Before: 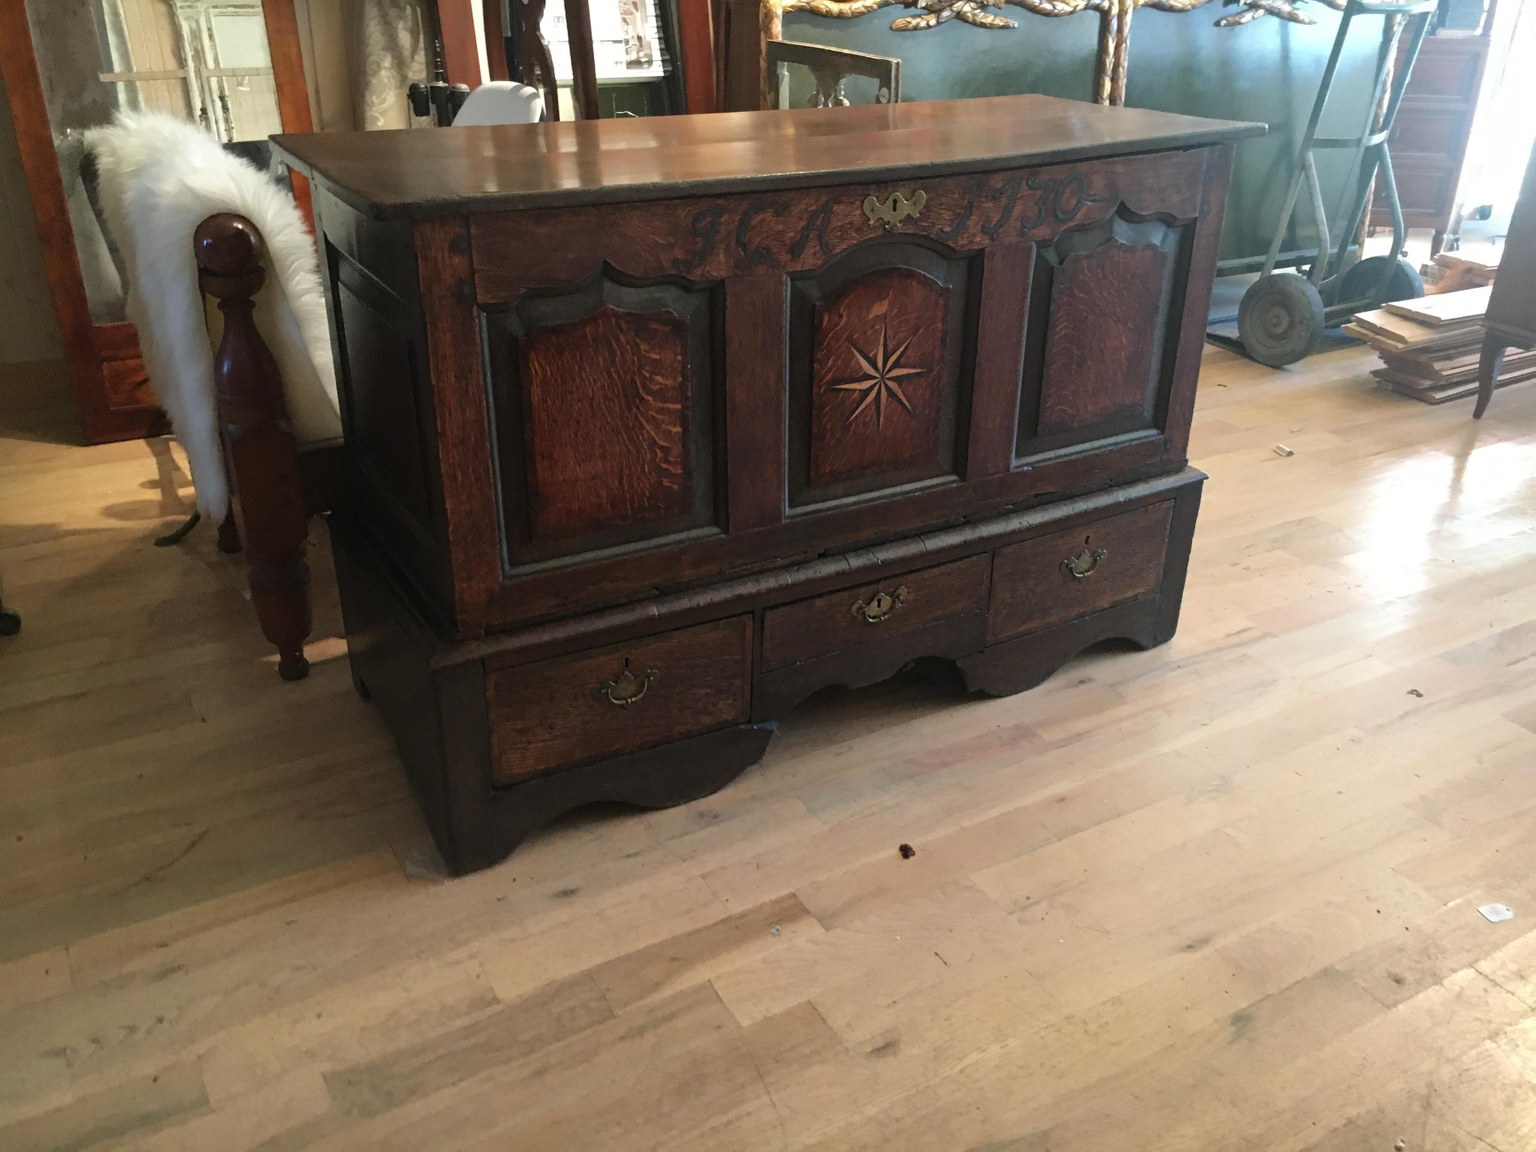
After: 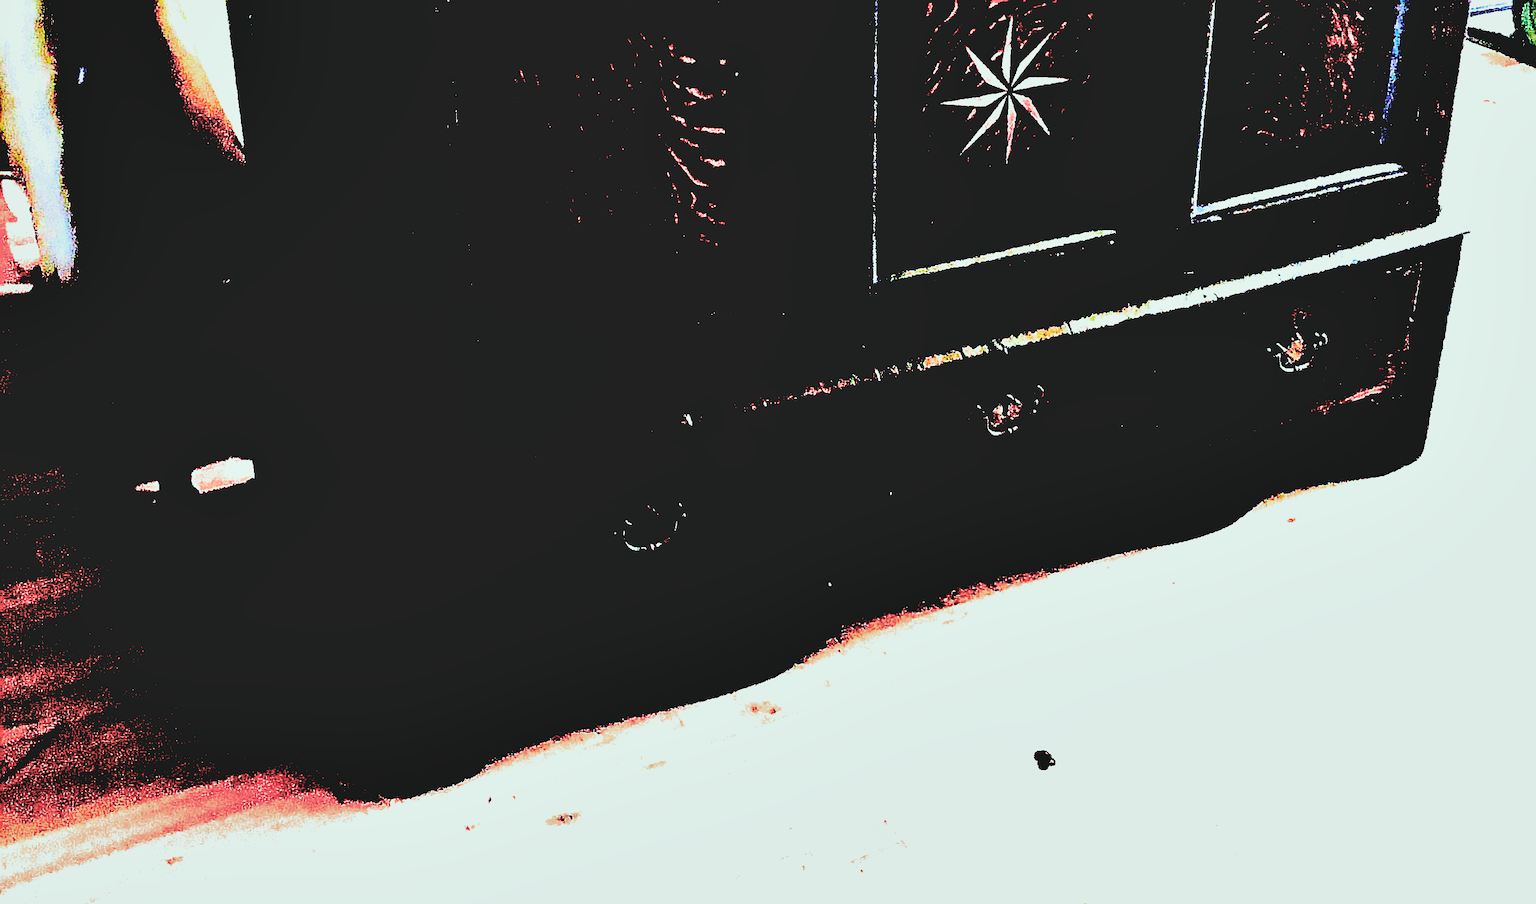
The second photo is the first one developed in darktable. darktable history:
contrast brightness saturation: contrast -0.141, brightness 0.052, saturation -0.122
filmic rgb: black relative exposure -5.09 EV, white relative exposure 3.97 EV, threshold 5.99 EV, hardness 2.9, contrast 1.297, highlights saturation mix -30.48%, color science v6 (2022), enable highlight reconstruction true
sharpen: on, module defaults
crop: left 10.938%, top 27.266%, right 18.303%, bottom 17.162%
shadows and highlights: shadows 37.61, highlights -27.44, soften with gaussian
color correction: highlights a* -6.47, highlights b* 0.571
exposure: black level correction 0.099, exposure 3.018 EV, compensate highlight preservation false
